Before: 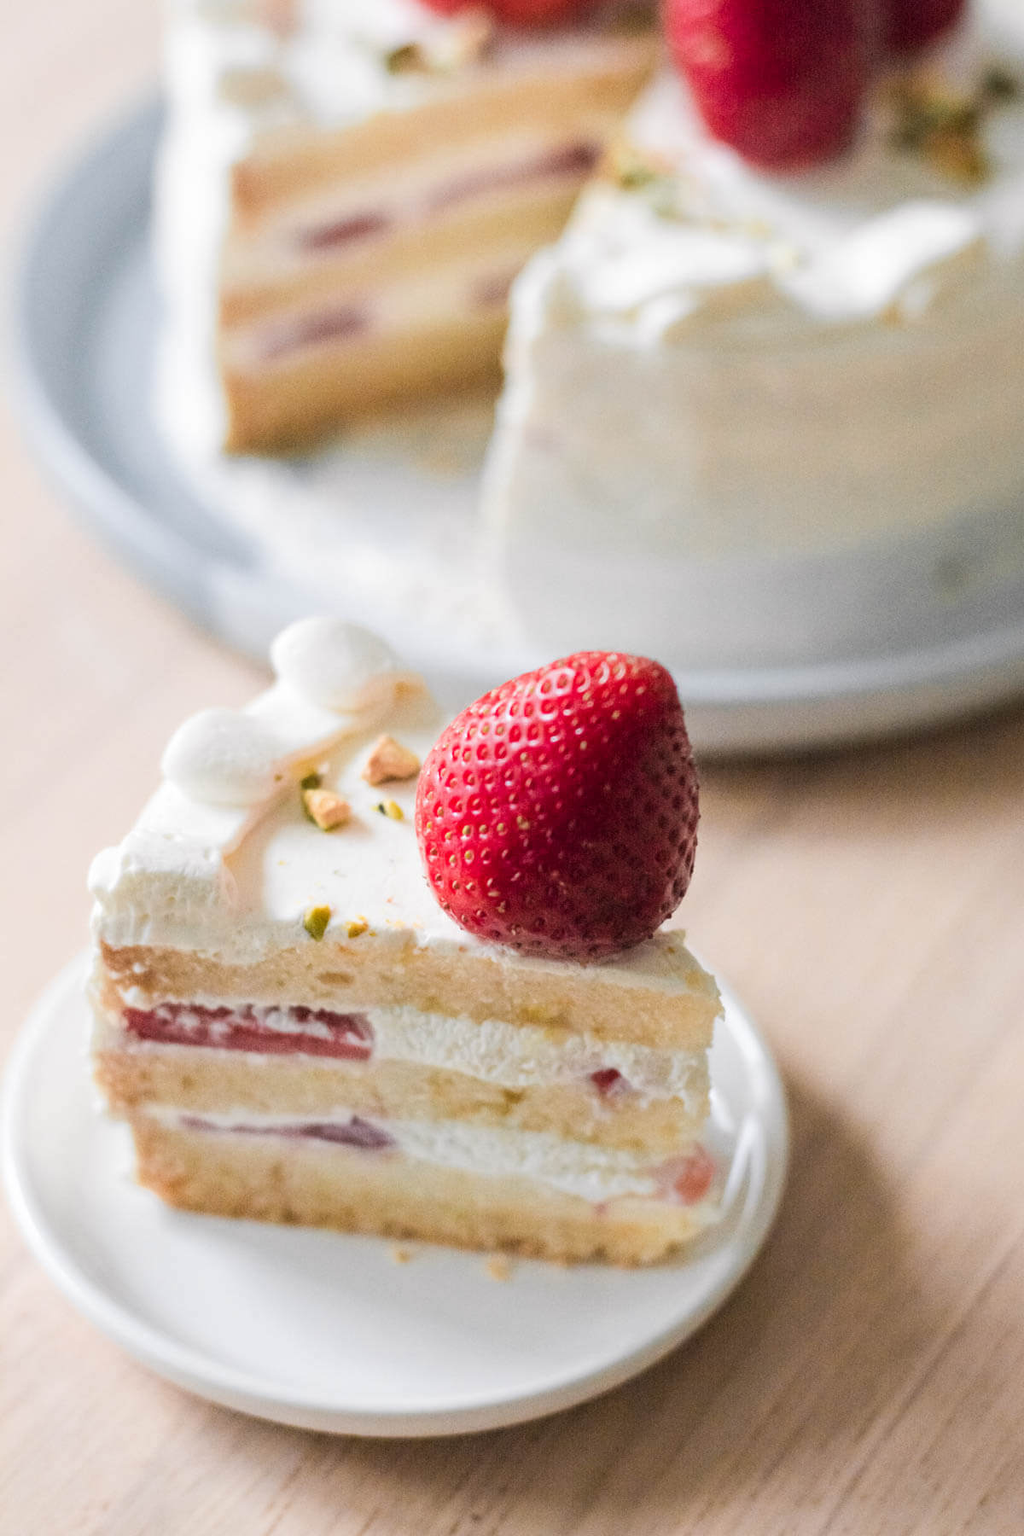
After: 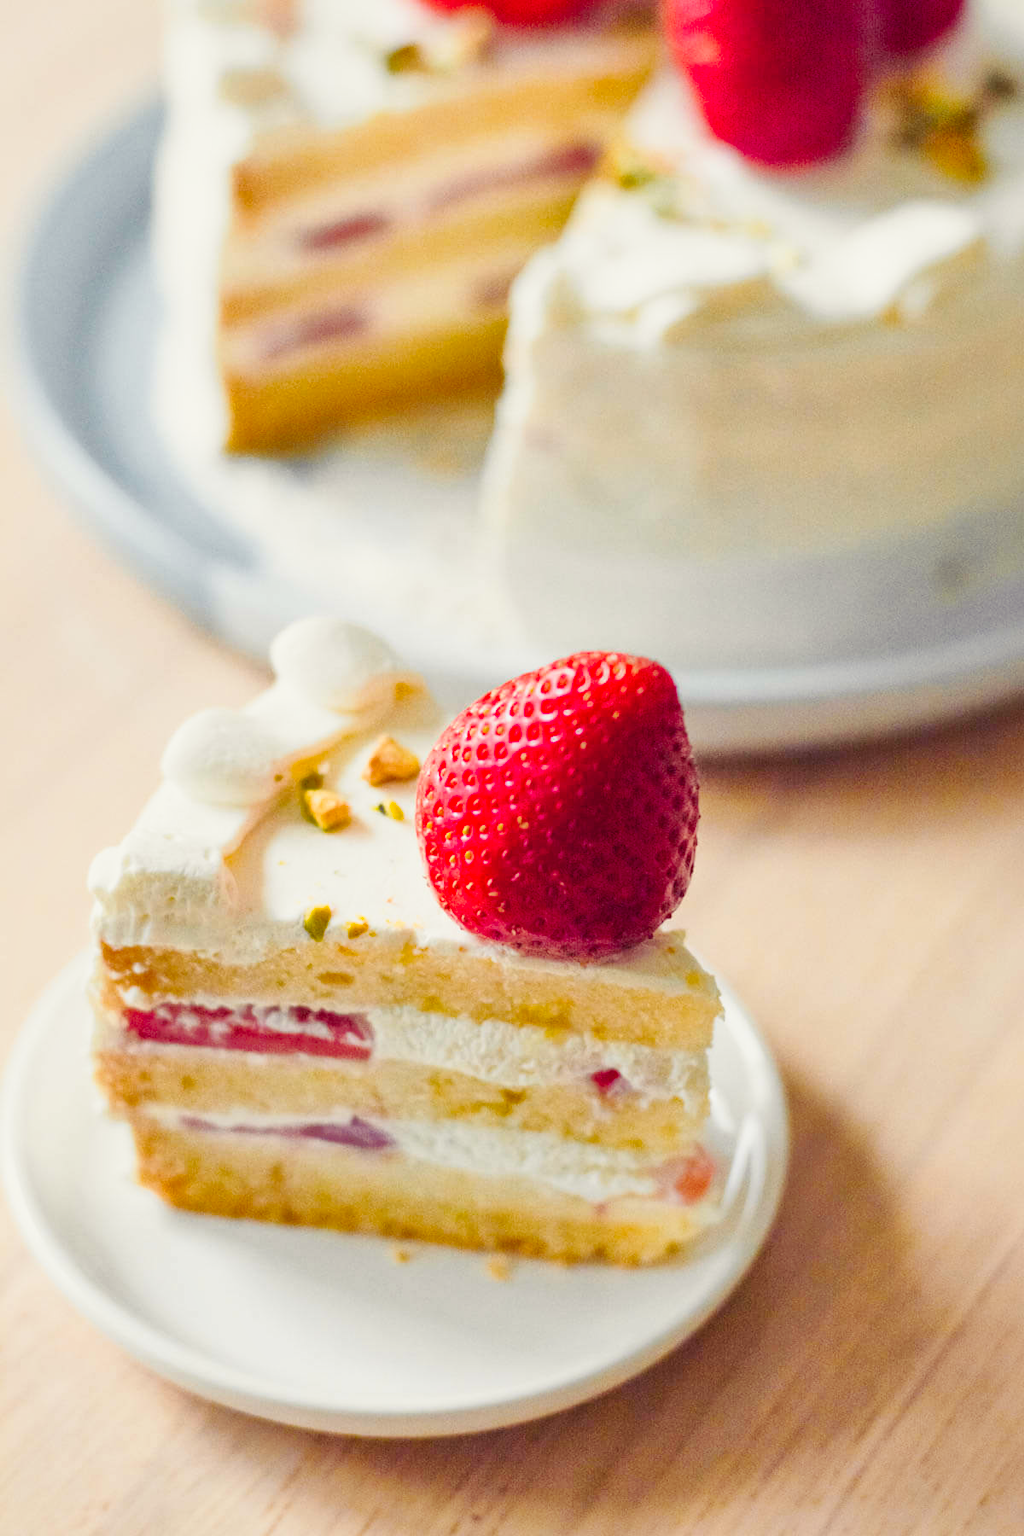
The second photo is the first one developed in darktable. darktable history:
color balance rgb: shadows lift › luminance -21.521%, shadows lift › chroma 8.901%, shadows lift › hue 284.75°, highlights gain › luminance 6.487%, highlights gain › chroma 2.603%, highlights gain › hue 90.04°, perceptual saturation grading › global saturation 19.405%, perceptual brilliance grading › highlights 9.596%, perceptual brilliance grading › shadows -4.785%, global vibrance 23.387%, contrast -25.634%
shadows and highlights: on, module defaults
contrast brightness saturation: contrast 0.082, saturation 0.016
tone curve: curves: ch0 [(0, 0.023) (0.087, 0.065) (0.184, 0.168) (0.45, 0.54) (0.57, 0.683) (0.722, 0.825) (0.877, 0.948) (1, 1)]; ch1 [(0, 0) (0.388, 0.369) (0.44, 0.44) (0.489, 0.481) (0.534, 0.561) (0.657, 0.659) (1, 1)]; ch2 [(0, 0) (0.353, 0.317) (0.408, 0.427) (0.472, 0.46) (0.5, 0.496) (0.537, 0.534) (0.576, 0.592) (0.625, 0.631) (1, 1)], preserve colors none
